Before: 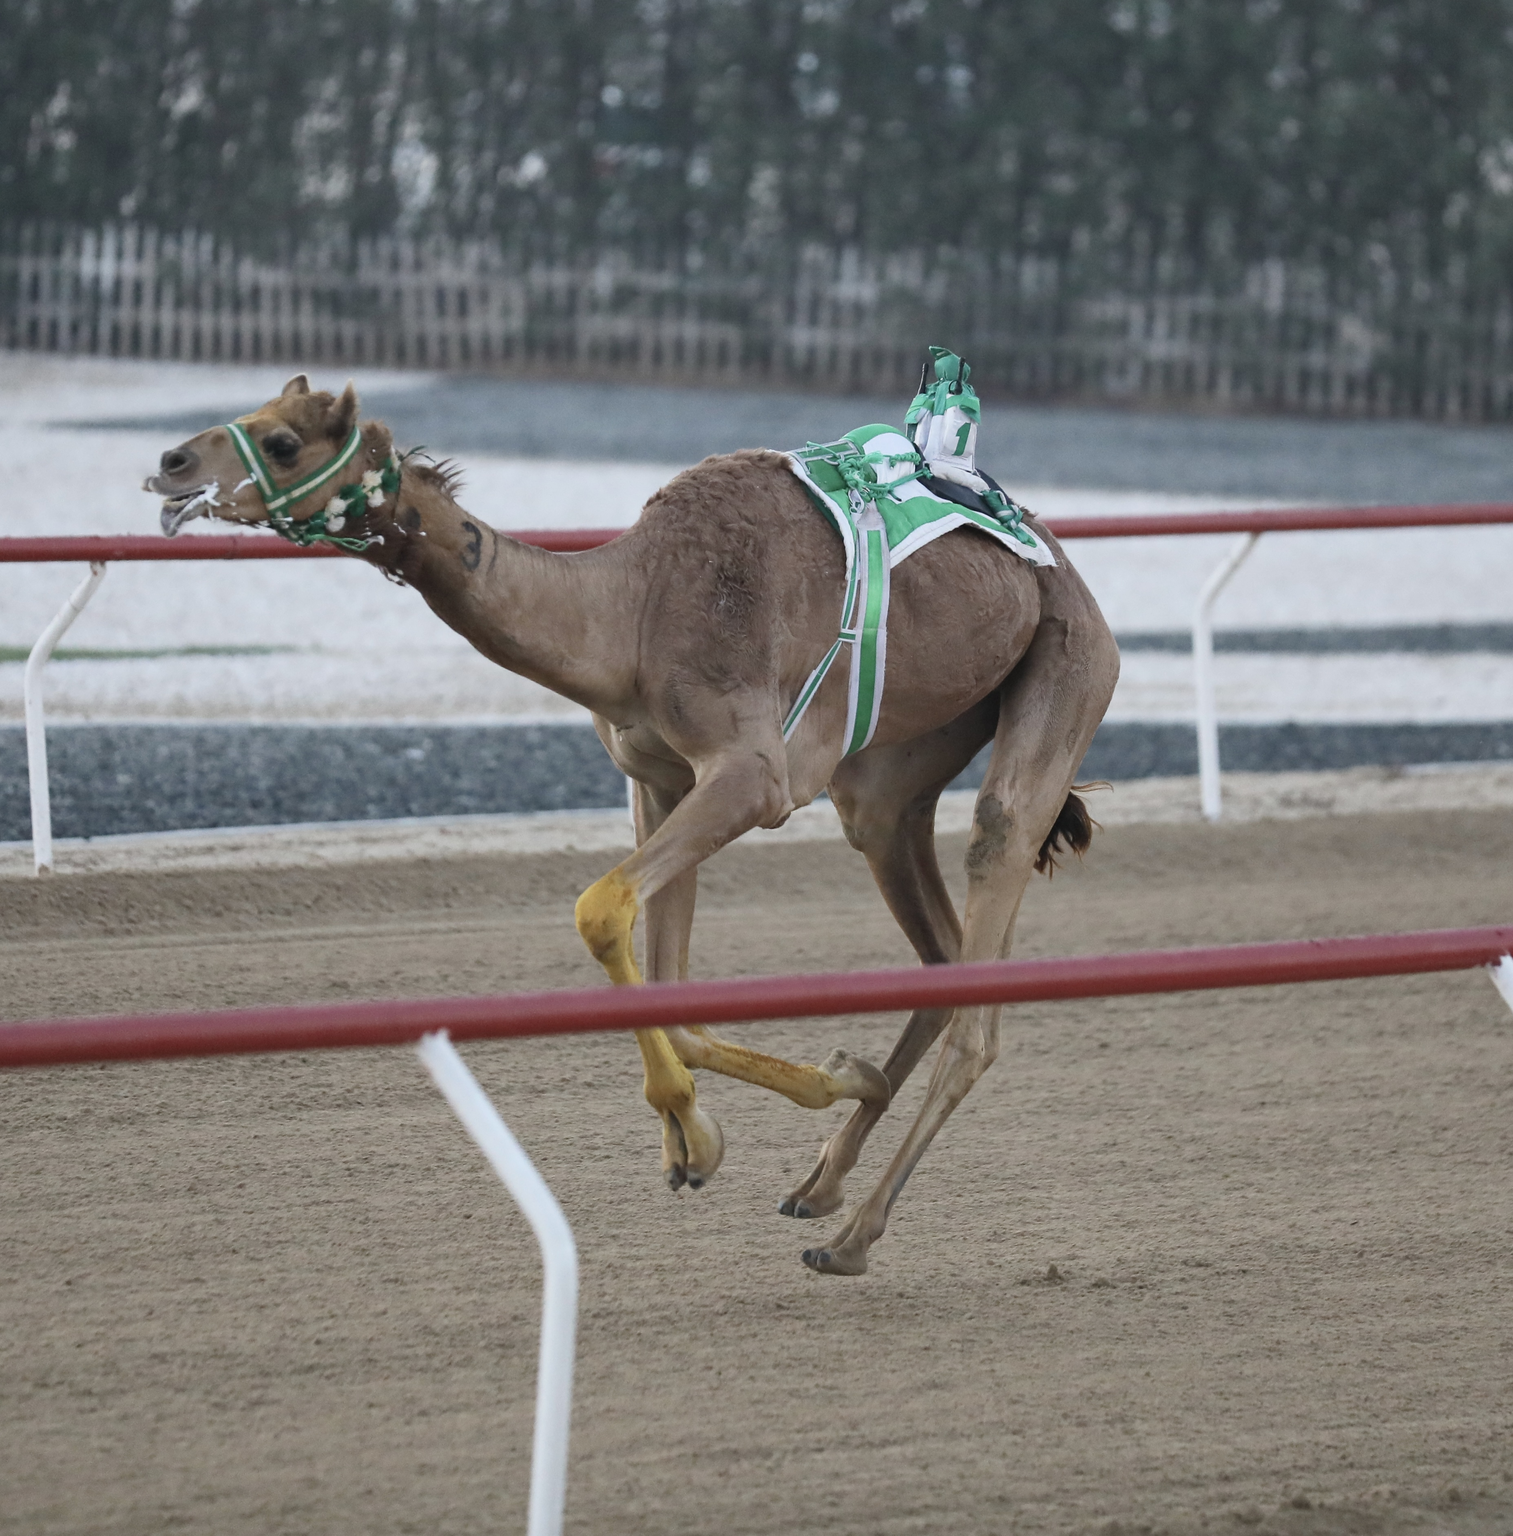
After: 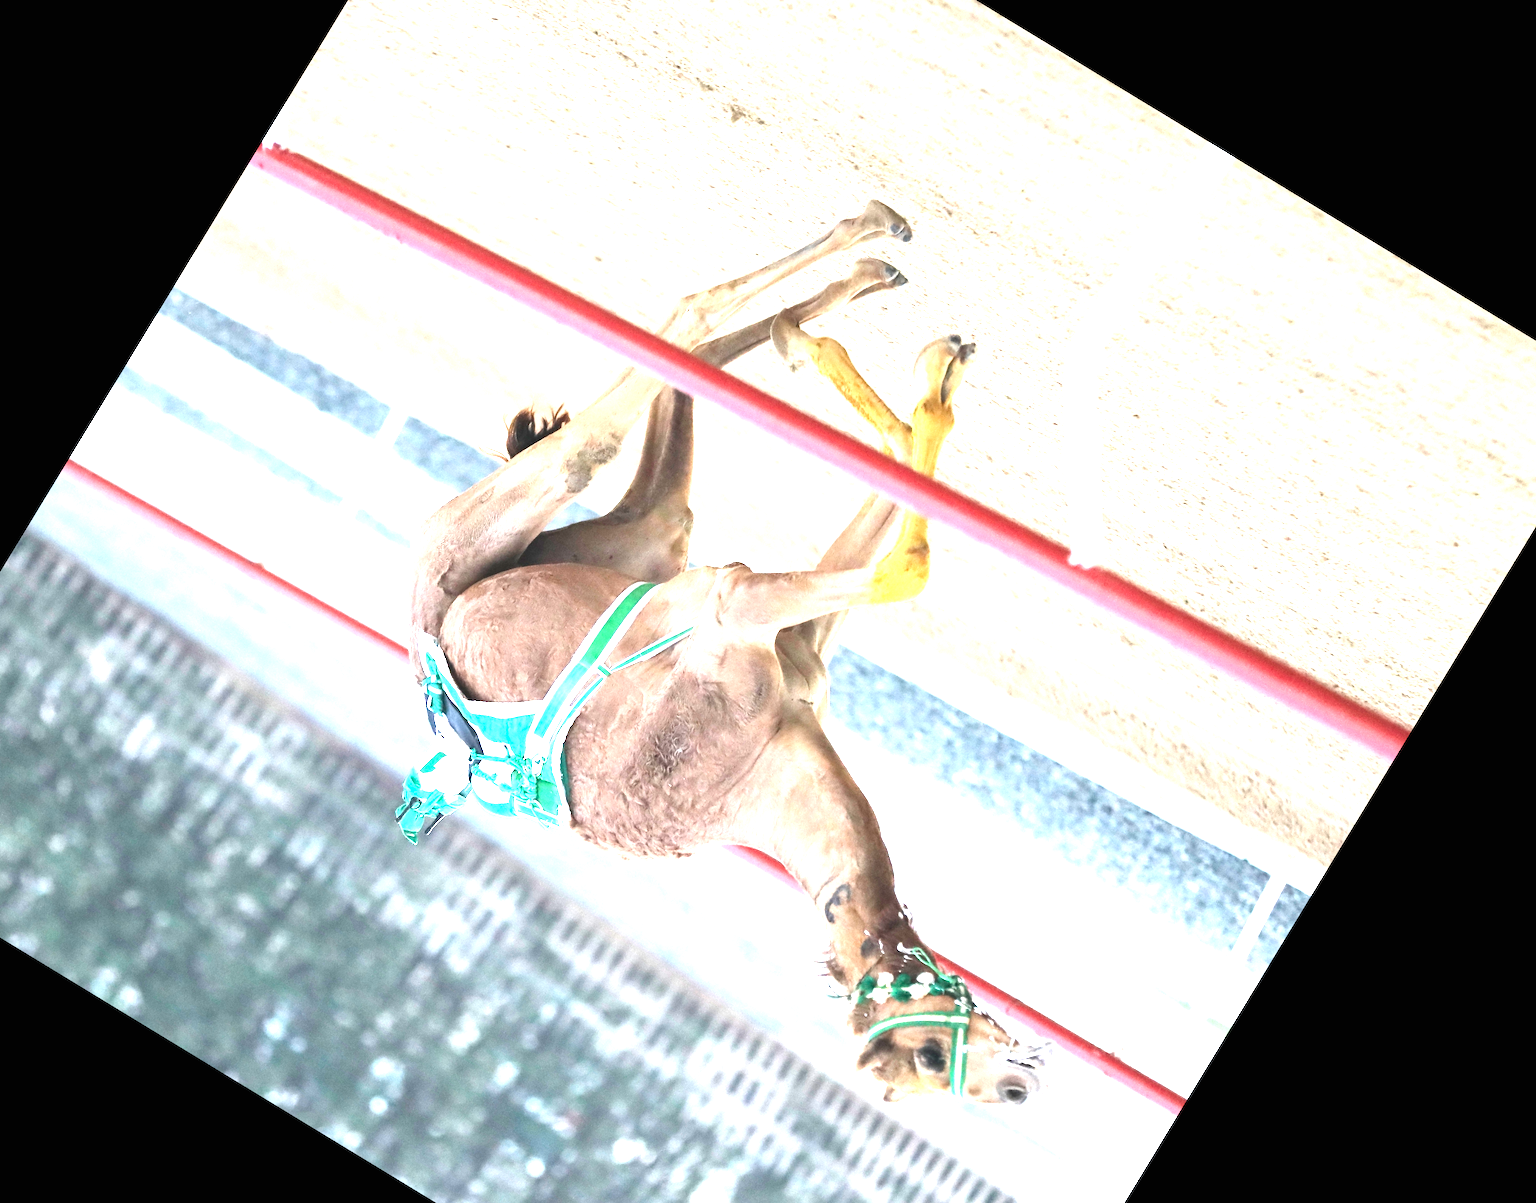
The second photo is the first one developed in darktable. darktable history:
exposure: black level correction 0, exposure 1.975 EV, compensate exposure bias true, compensate highlight preservation false
levels: levels [0, 0.43, 0.859]
crop and rotate: angle 148.68°, left 9.111%, top 15.603%, right 4.588%, bottom 17.041%
contrast brightness saturation: contrast 0.15, brightness -0.01, saturation 0.1
